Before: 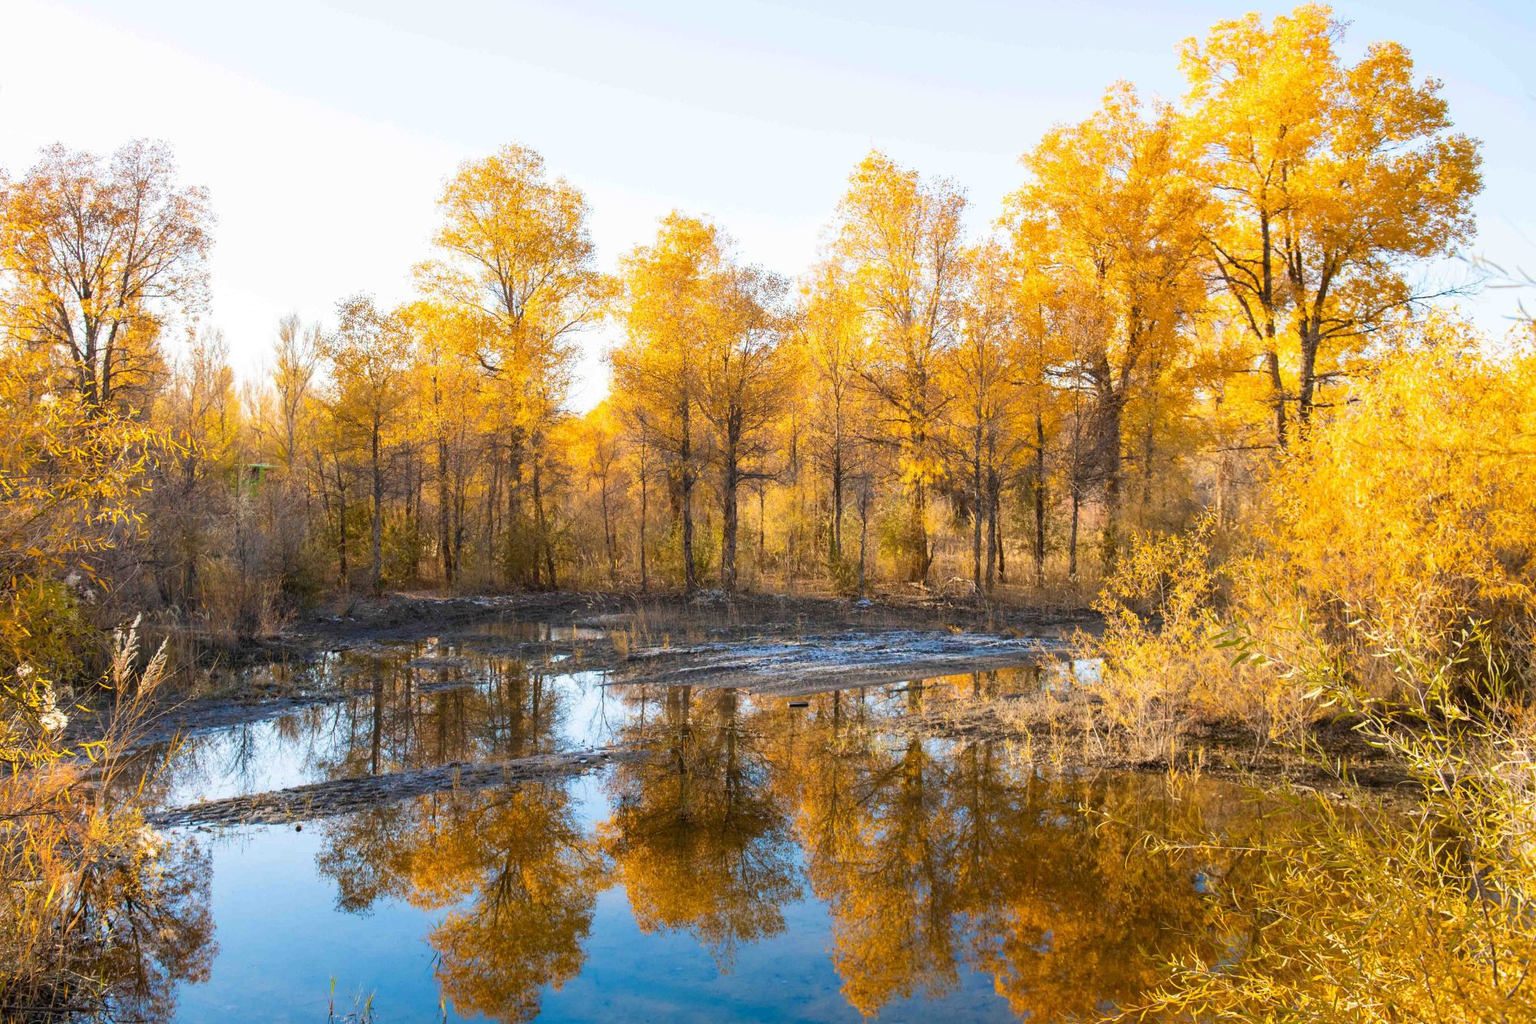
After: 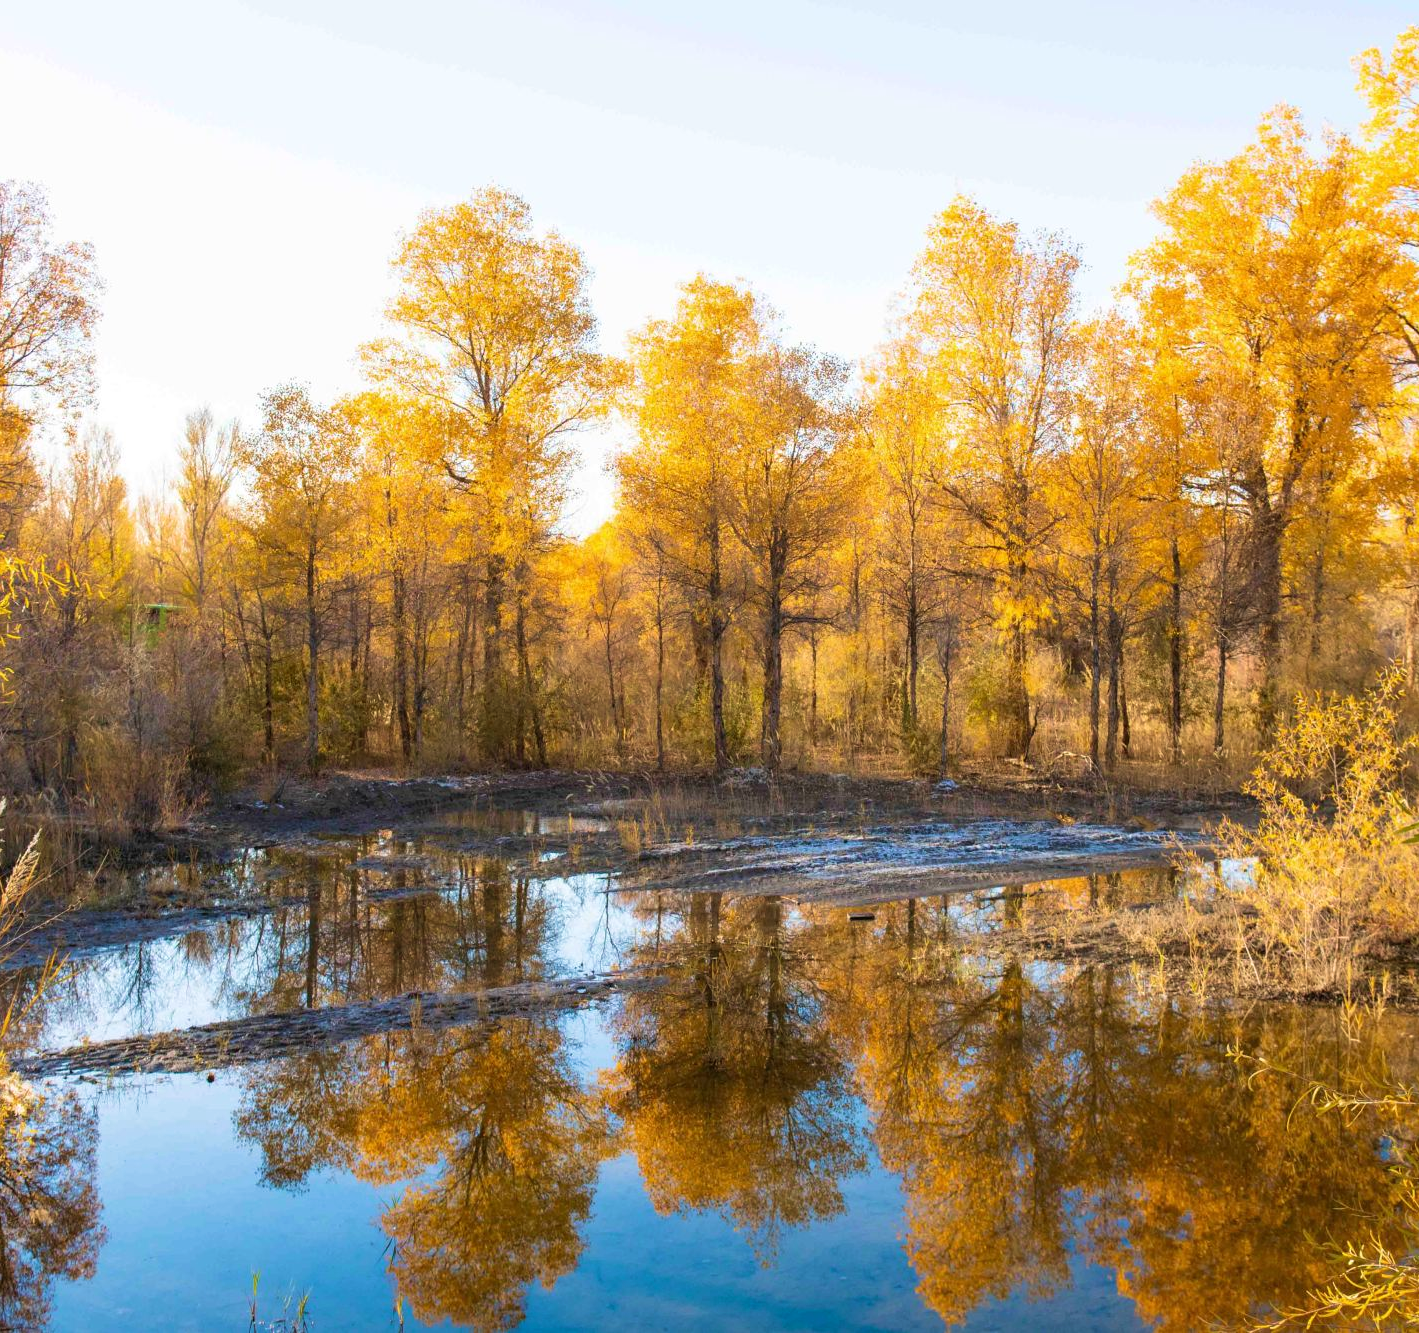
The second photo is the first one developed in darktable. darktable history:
velvia: strength 30.18%
crop and rotate: left 8.949%, right 20.079%
